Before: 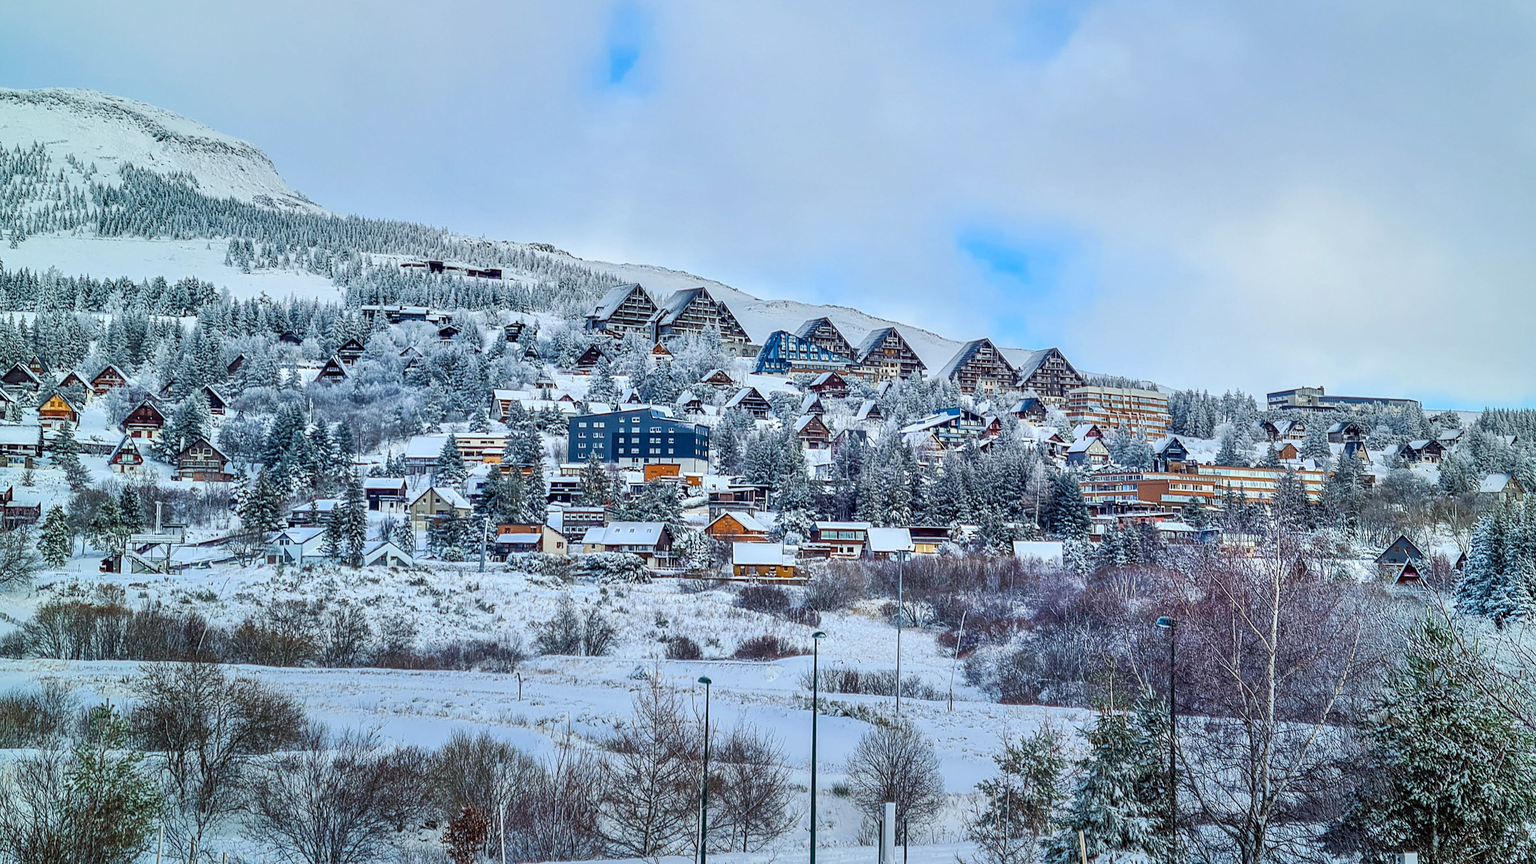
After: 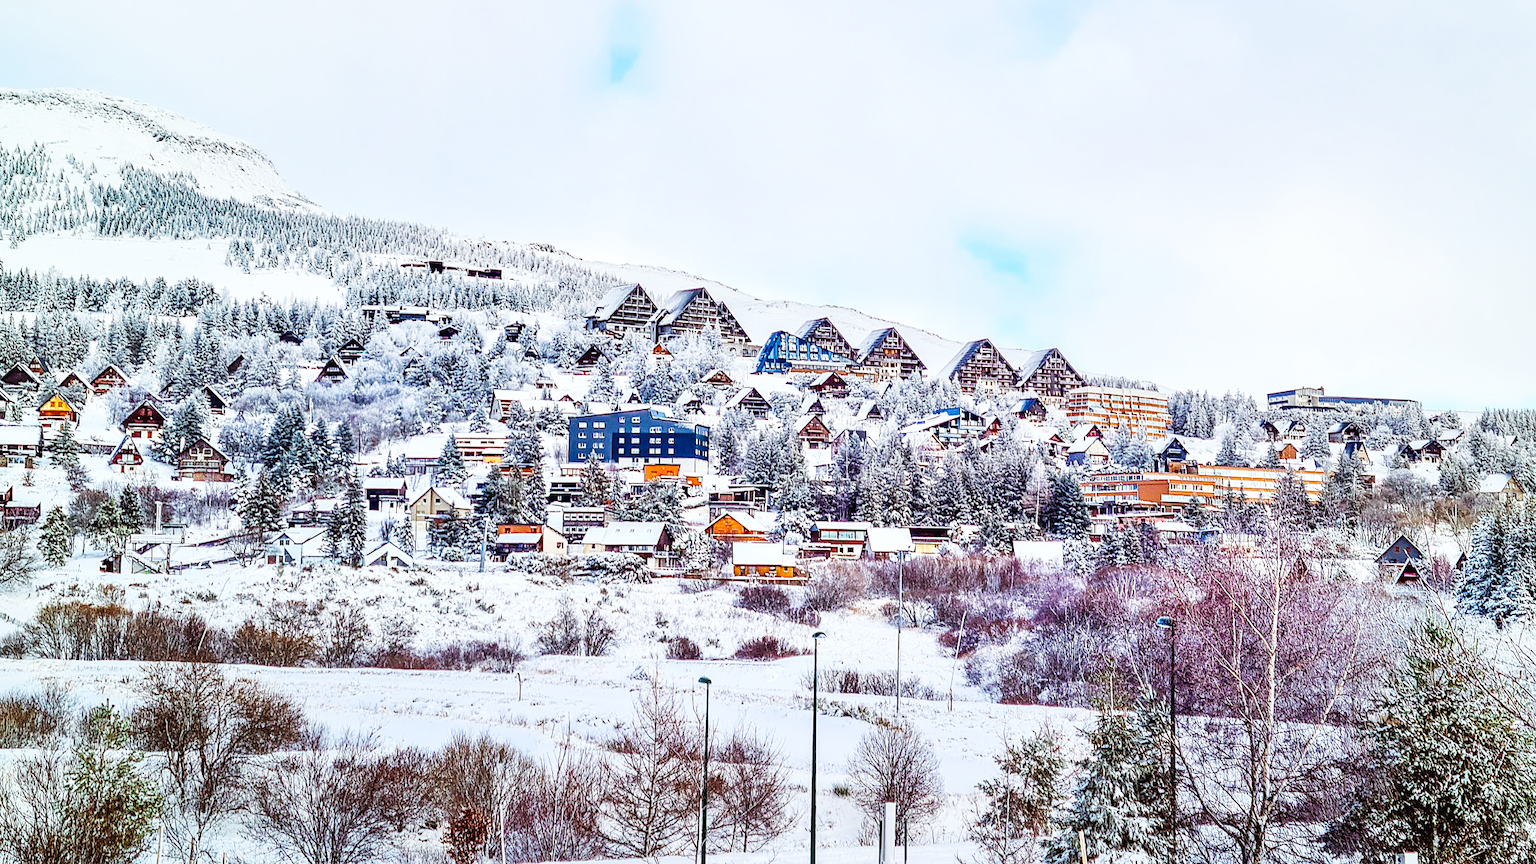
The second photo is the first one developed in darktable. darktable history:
rgb levels: mode RGB, independent channels, levels [[0, 0.5, 1], [0, 0.521, 1], [0, 0.536, 1]]
base curve: curves: ch0 [(0, 0.003) (0.001, 0.002) (0.006, 0.004) (0.02, 0.022) (0.048, 0.086) (0.094, 0.234) (0.162, 0.431) (0.258, 0.629) (0.385, 0.8) (0.548, 0.918) (0.751, 0.988) (1, 1)], preserve colors none
